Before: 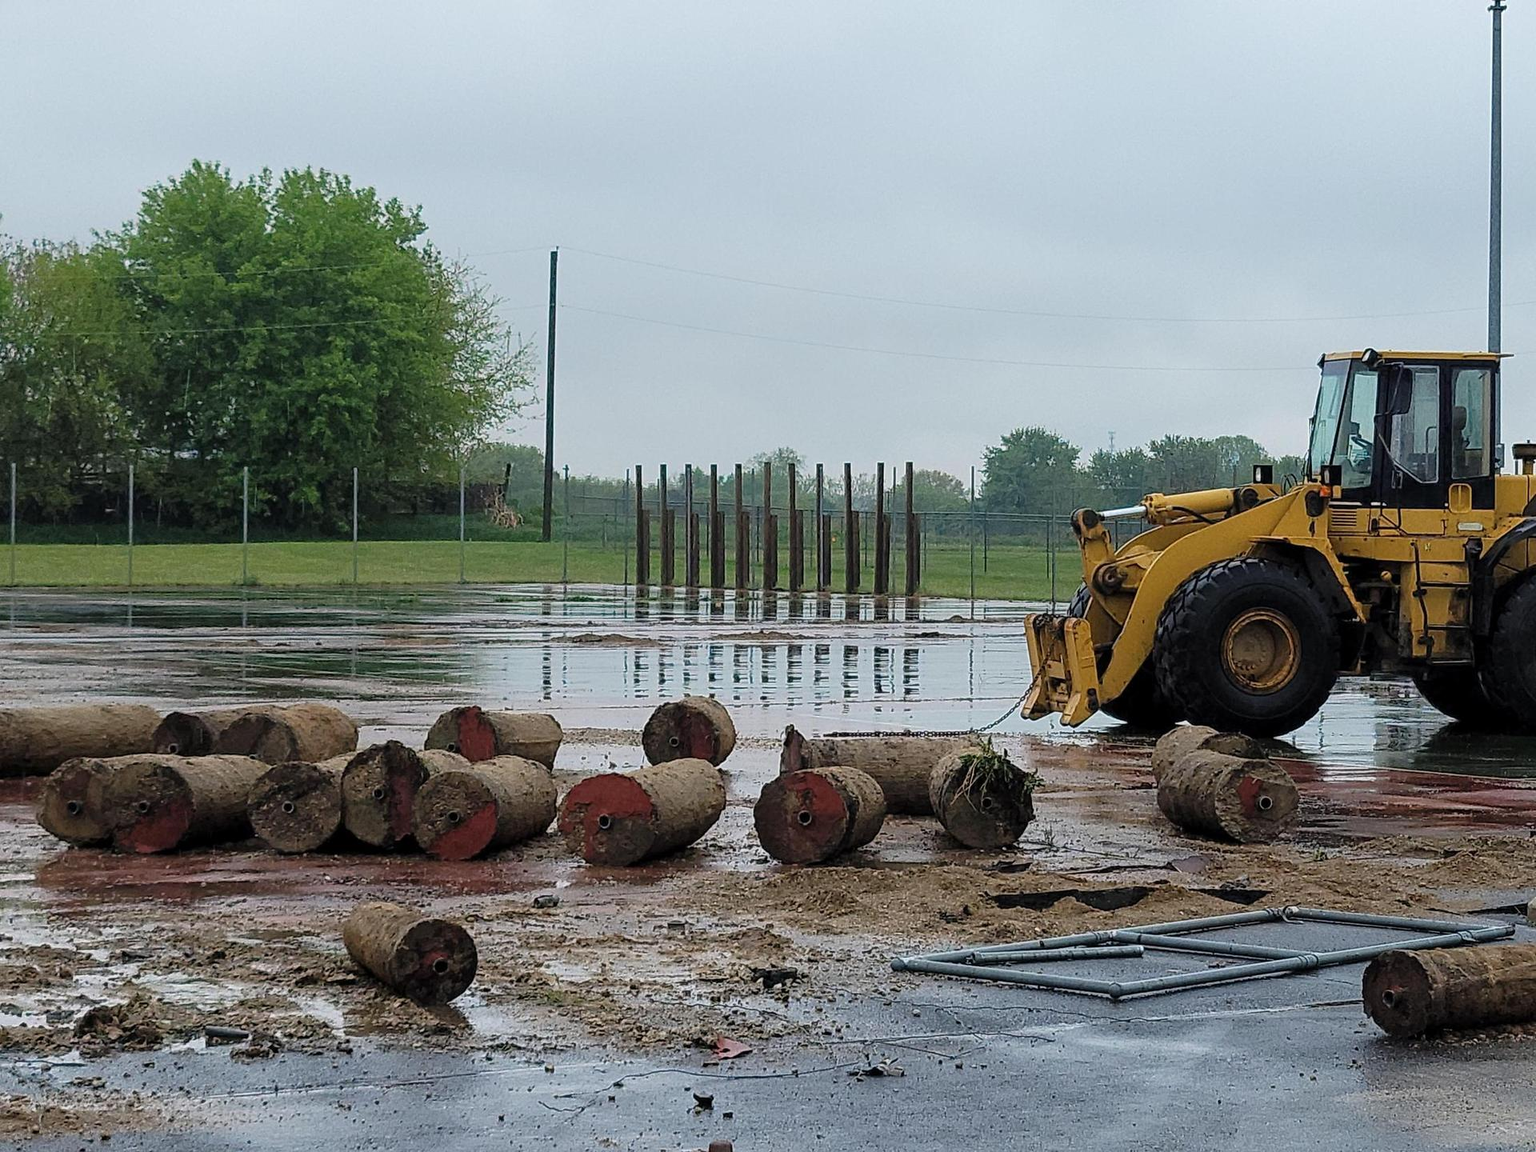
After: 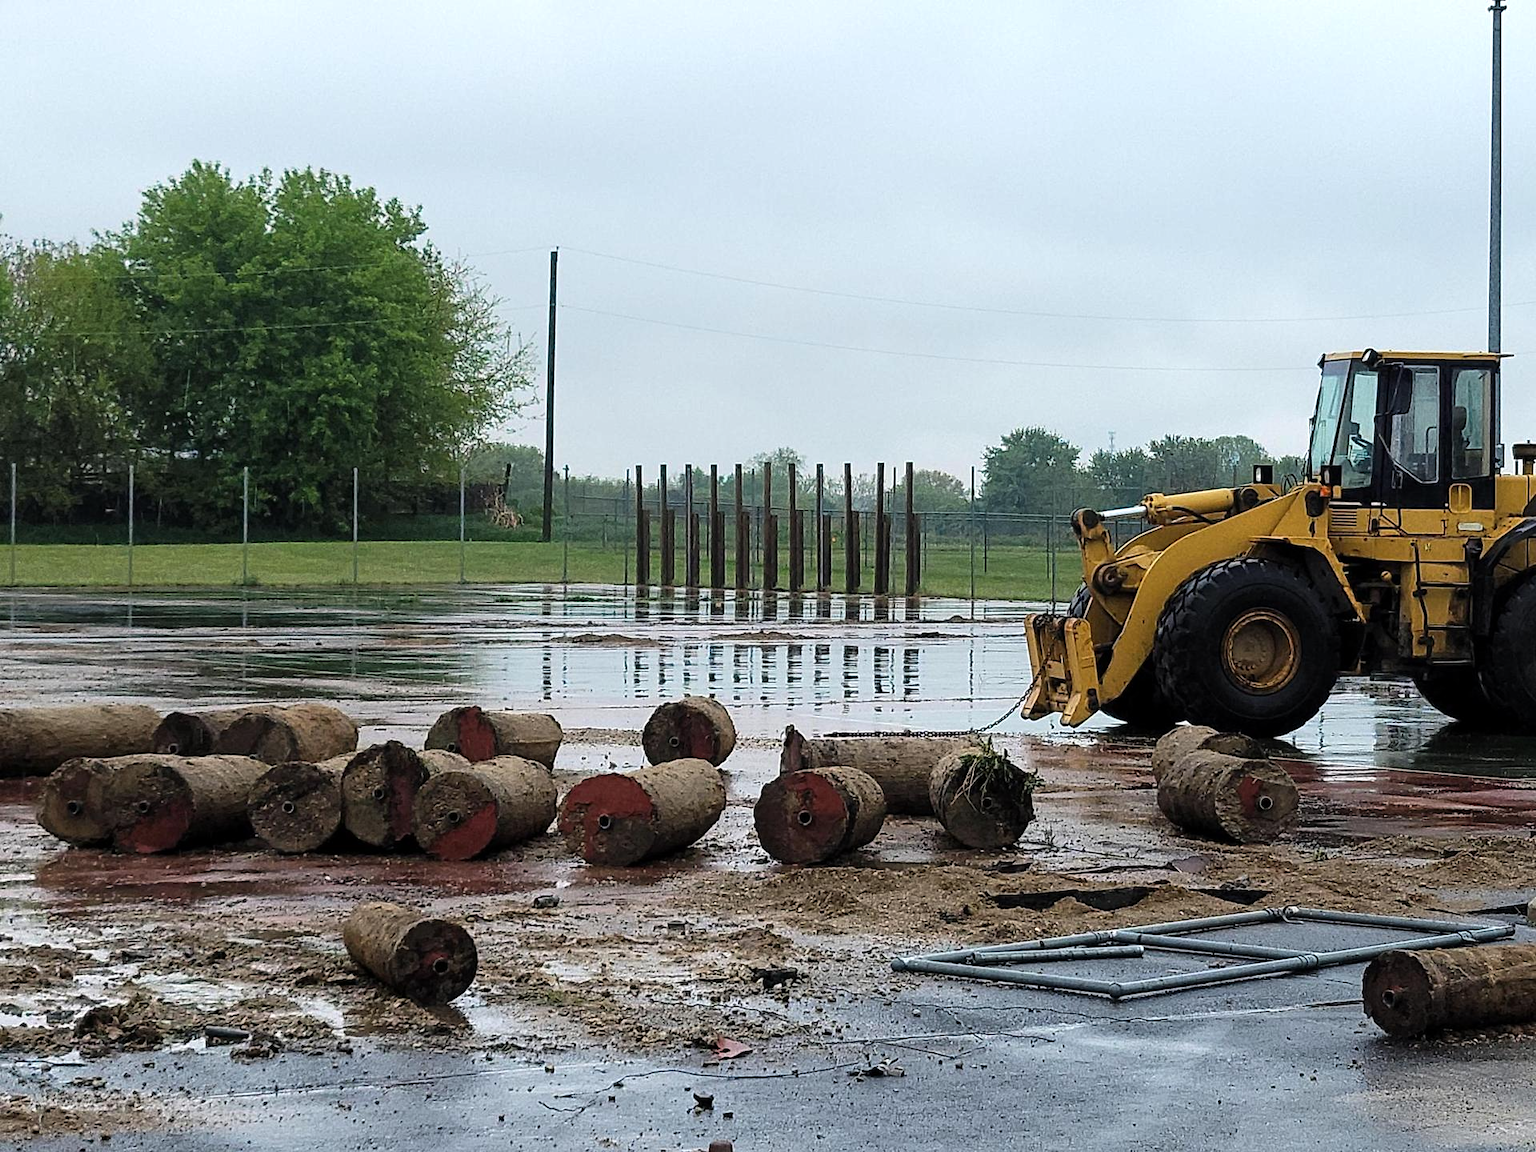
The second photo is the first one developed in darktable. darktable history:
tone equalizer: -8 EV -0.395 EV, -7 EV -0.364 EV, -6 EV -0.3 EV, -5 EV -0.257 EV, -3 EV 0.199 EV, -2 EV 0.349 EV, -1 EV 0.406 EV, +0 EV 0.439 EV, edges refinement/feathering 500, mask exposure compensation -1.57 EV, preserve details no
